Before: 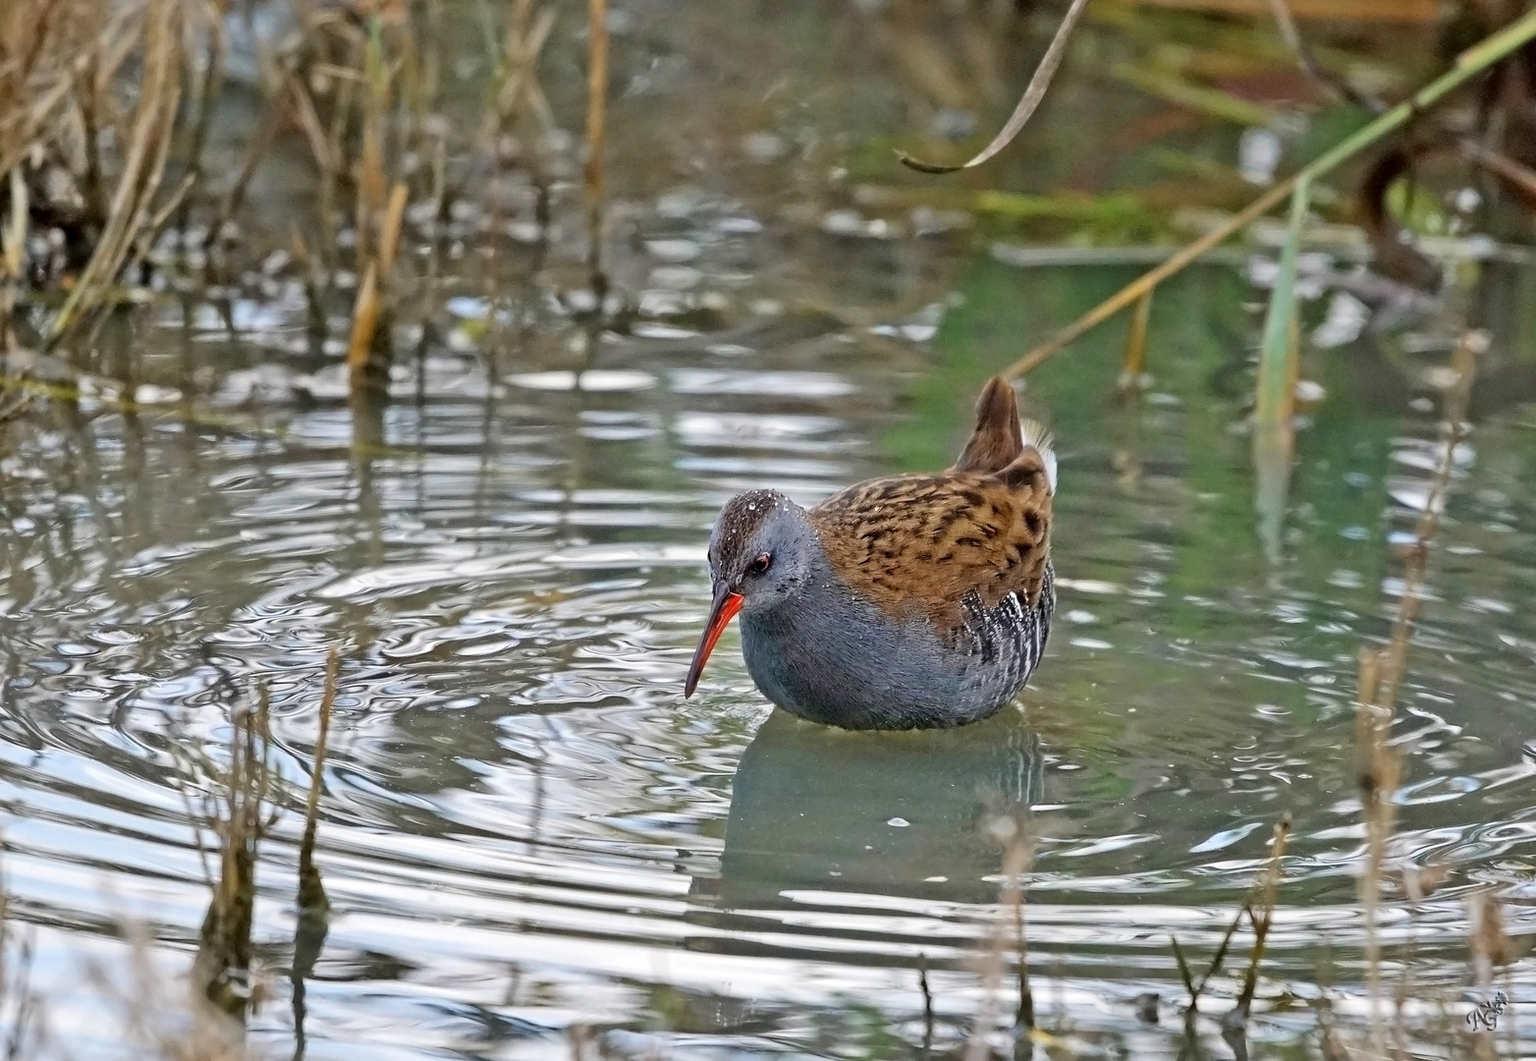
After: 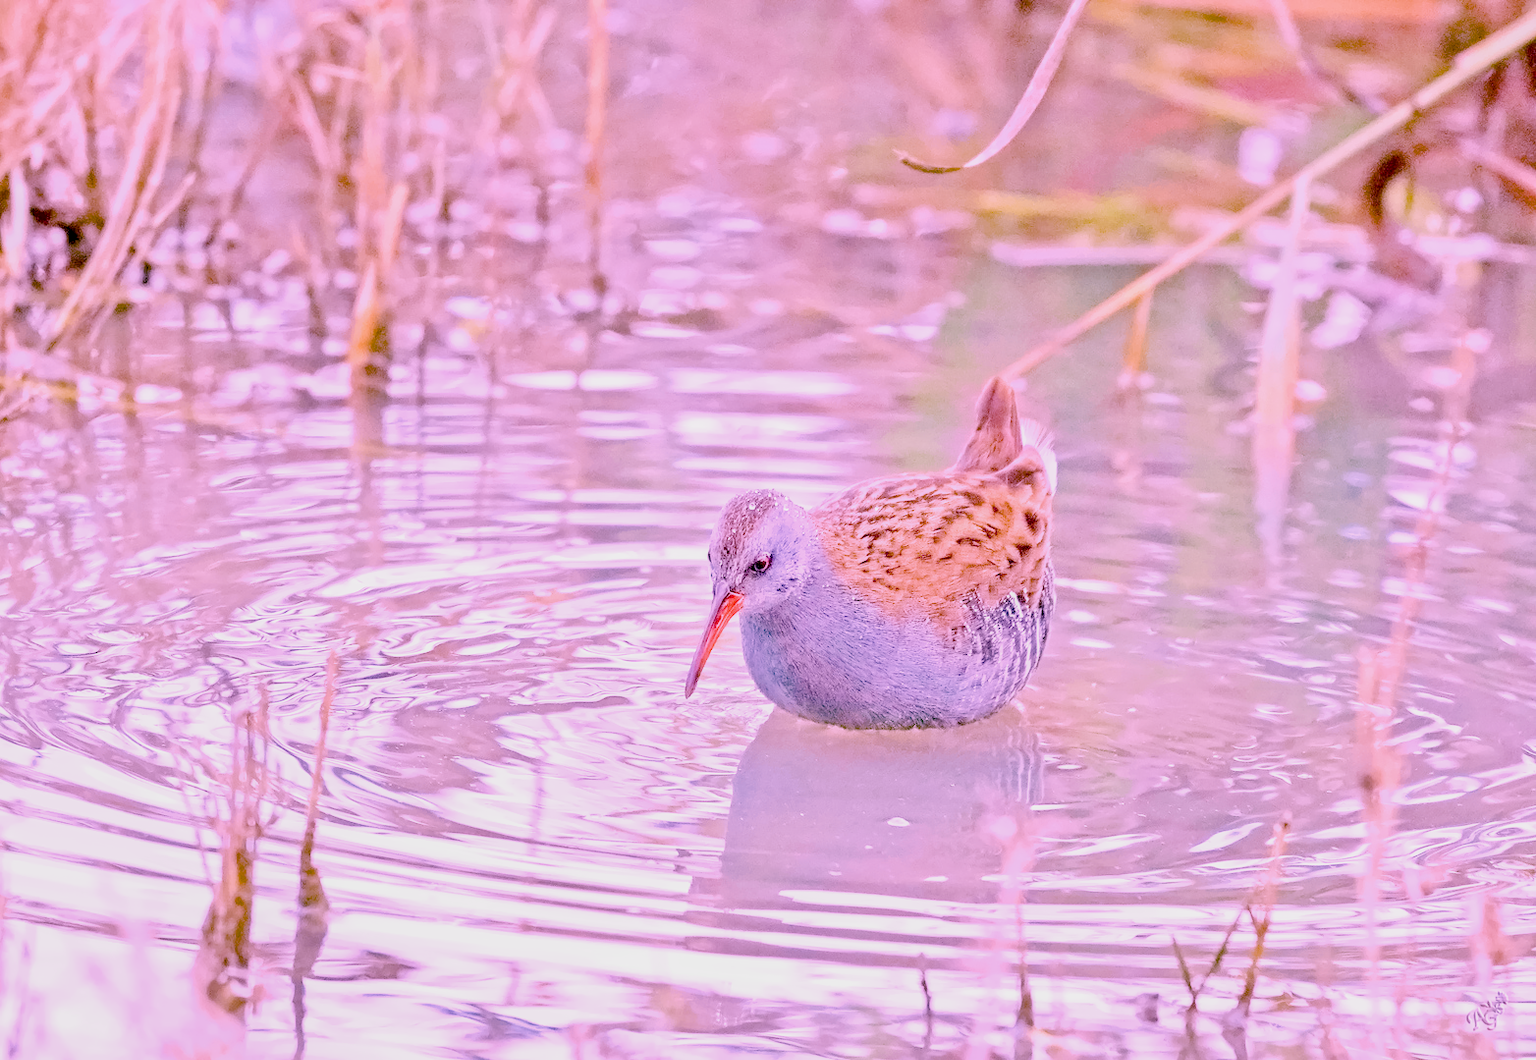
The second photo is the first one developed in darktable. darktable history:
filmic rgb "scene-referred default": black relative exposure -7.65 EV, white relative exposure 4.56 EV, hardness 3.61
raw chromatic aberrations: on, module defaults
color balance rgb: perceptual saturation grading › global saturation 25%, global vibrance 20%
highlight reconstruction: method reconstruct color, iterations 1, diameter of reconstruction 64 px
hot pixels: on, module defaults
lens correction: scale 1.01, crop 1, focal 100, aperture 4, distance 5.44, camera "Canon EOS RP", lens "Canon RF 100mm F2.8 L MACRO IS USM"
tone equalizer "mask blending: all purposes": on, module defaults
white balance: red 1.806, blue 1.812
exposure: black level correction 0.001, exposure 0.5 EV, compensate exposure bias true, compensate highlight preservation false
denoise (profiled): preserve shadows 1.25, scattering 0.032, a [-1, 0, 0], b [0, 0, 0], compensate highlight preservation false
haze removal: compatibility mode true, adaptive false
local contrast: detail 130%
